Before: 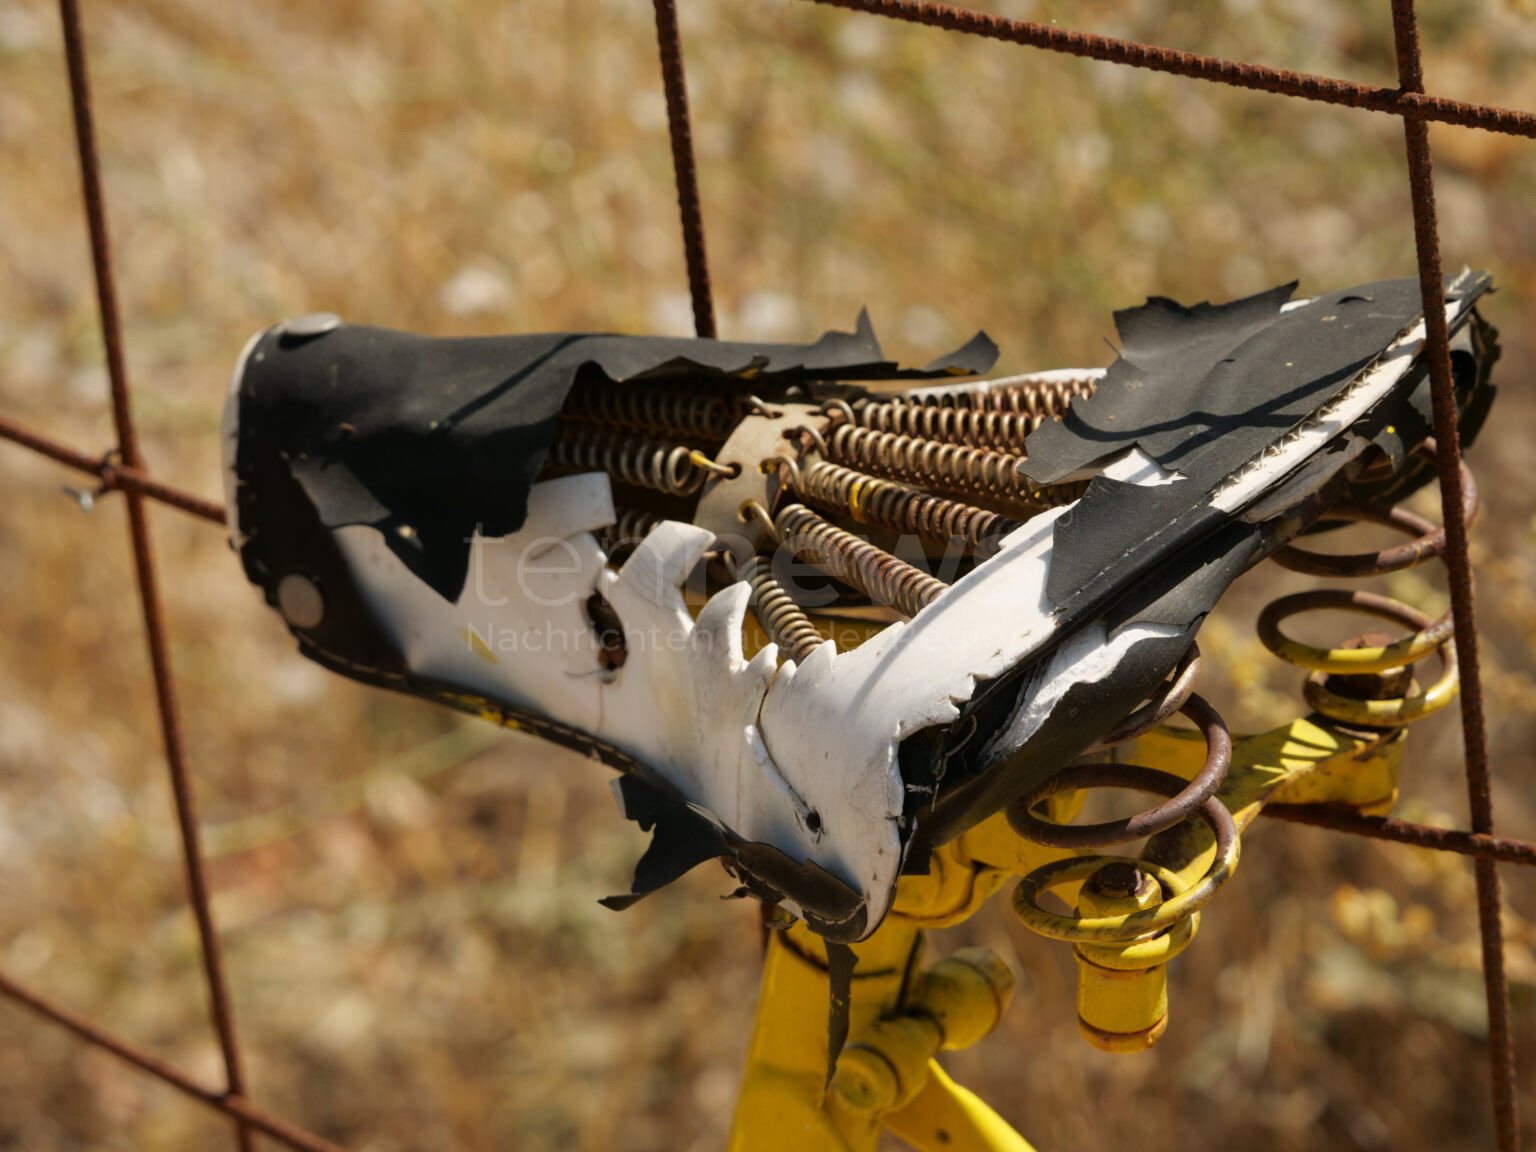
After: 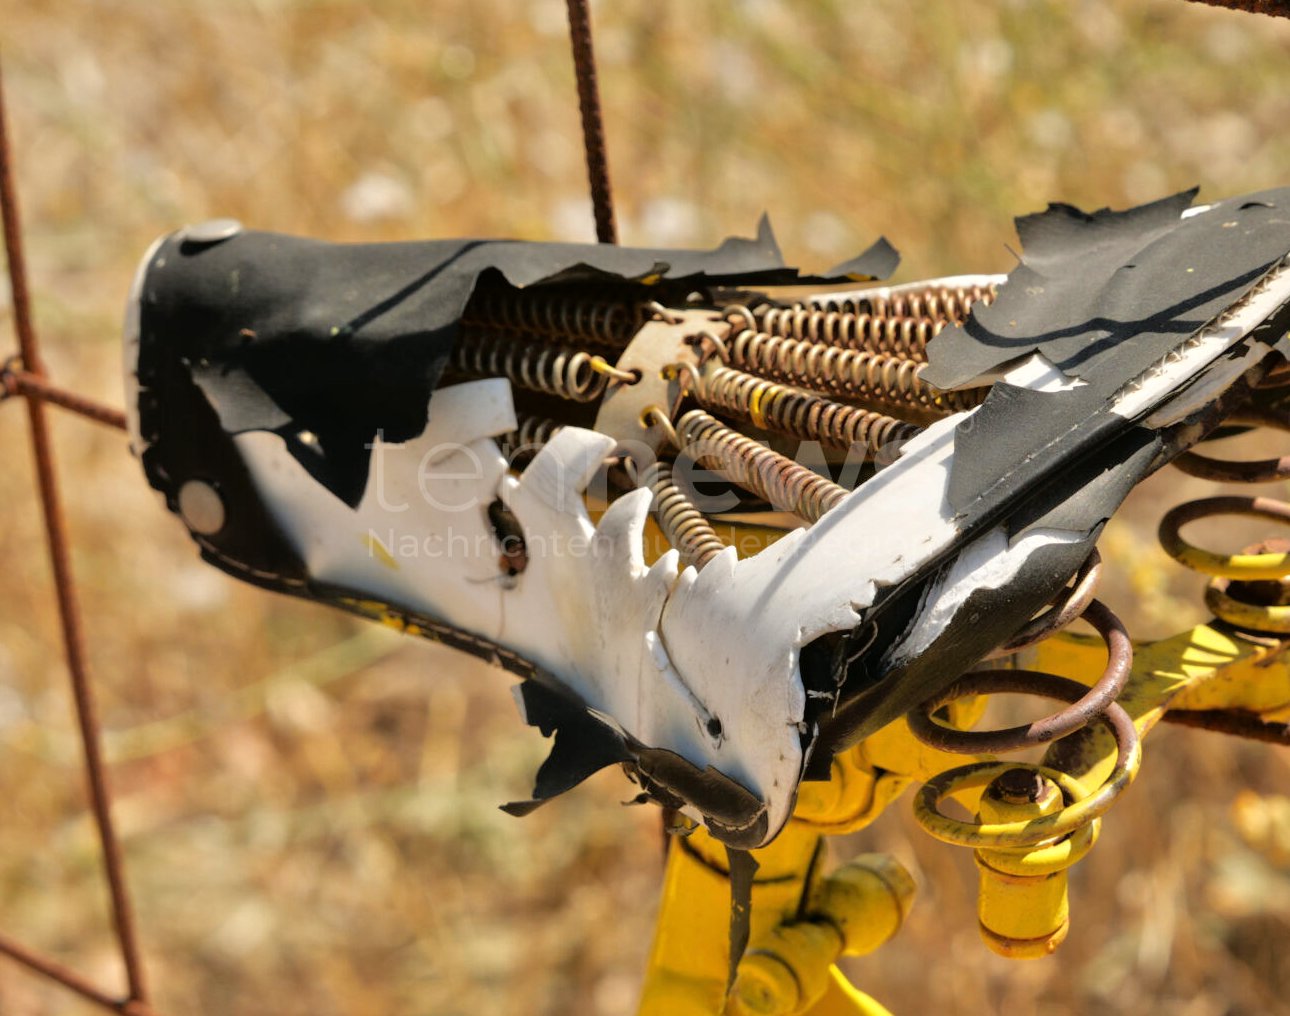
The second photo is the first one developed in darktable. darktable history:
crop: left 6.446%, top 8.188%, right 9.538%, bottom 3.548%
tone equalizer: -7 EV 0.15 EV, -6 EV 0.6 EV, -5 EV 1.15 EV, -4 EV 1.33 EV, -3 EV 1.15 EV, -2 EV 0.6 EV, -1 EV 0.15 EV, mask exposure compensation -0.5 EV
